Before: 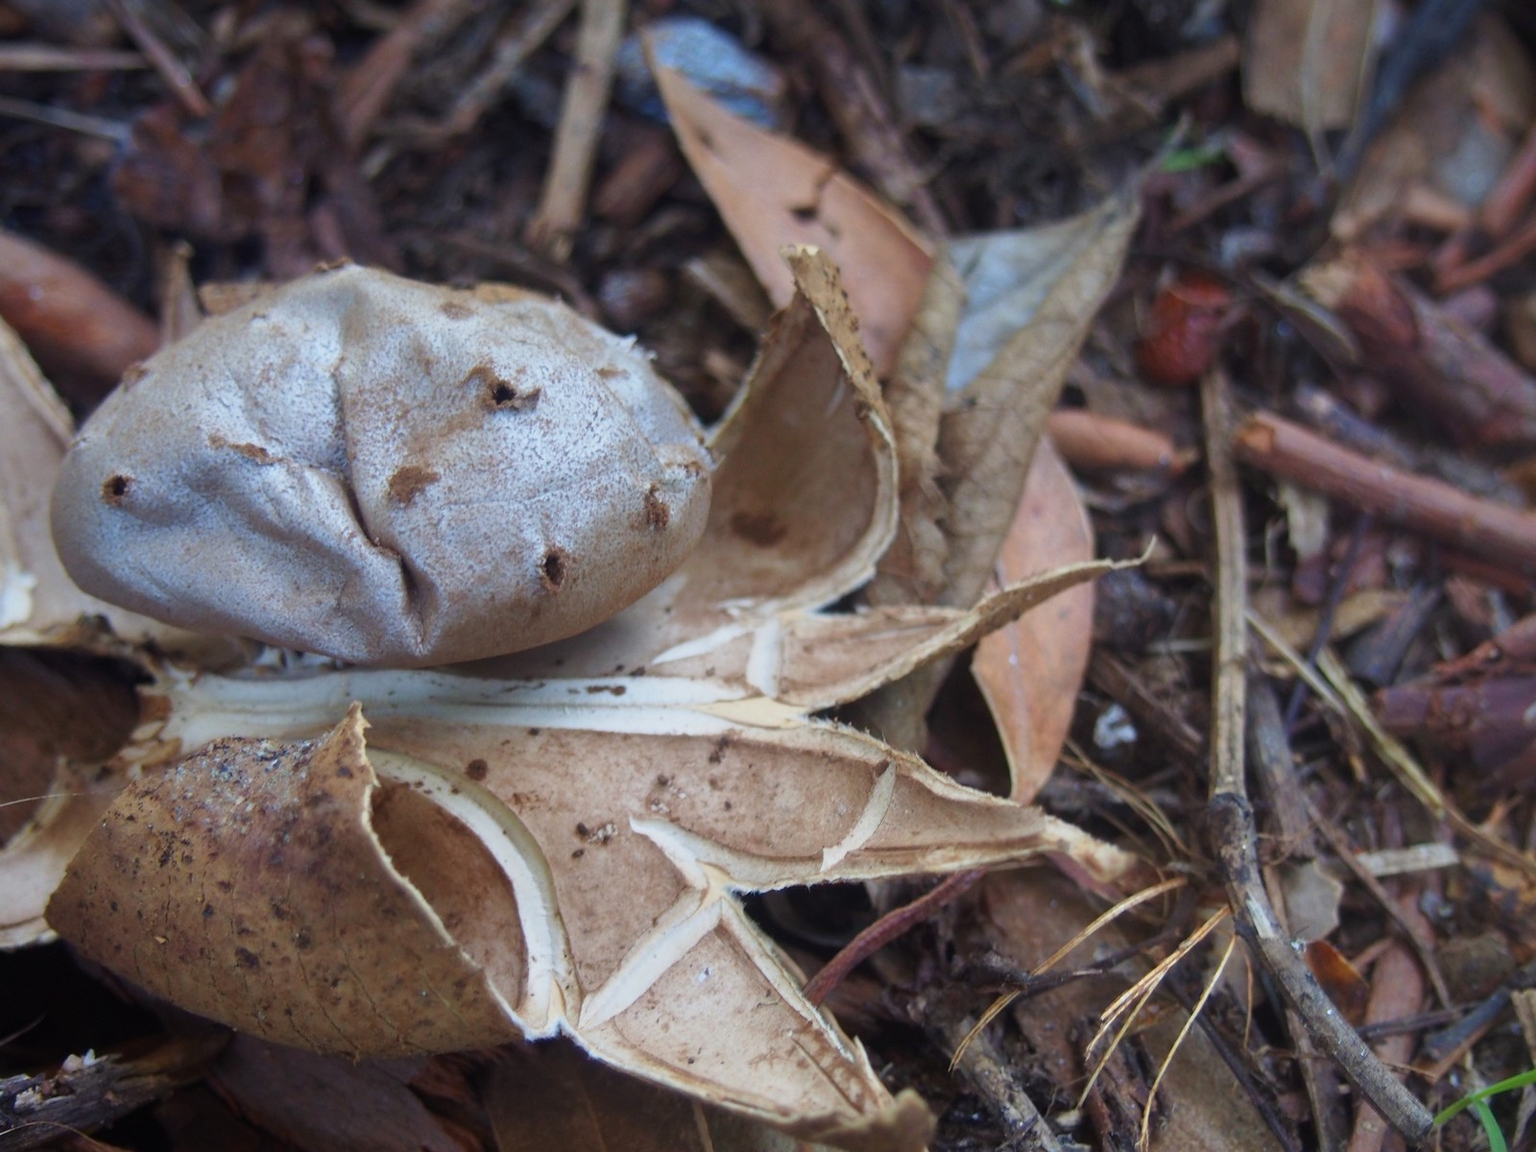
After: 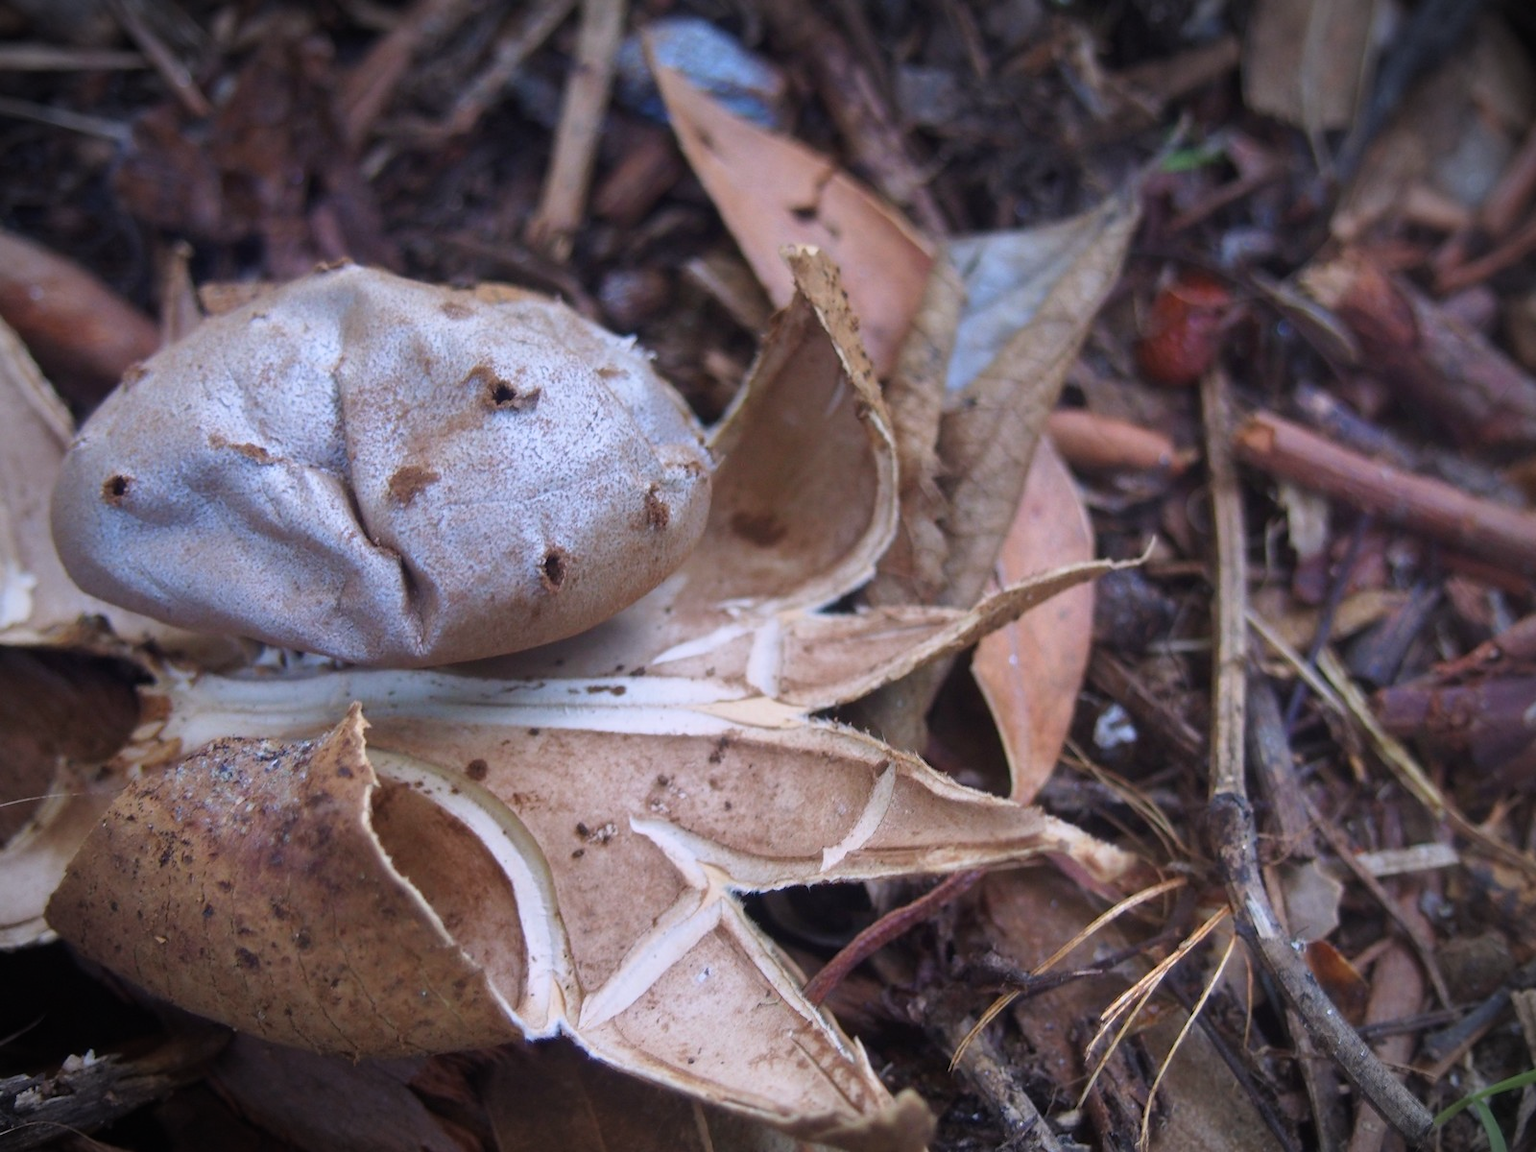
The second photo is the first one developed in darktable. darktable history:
vignetting: fall-off start 87%, automatic ratio true
white balance: red 1.05, blue 1.072
